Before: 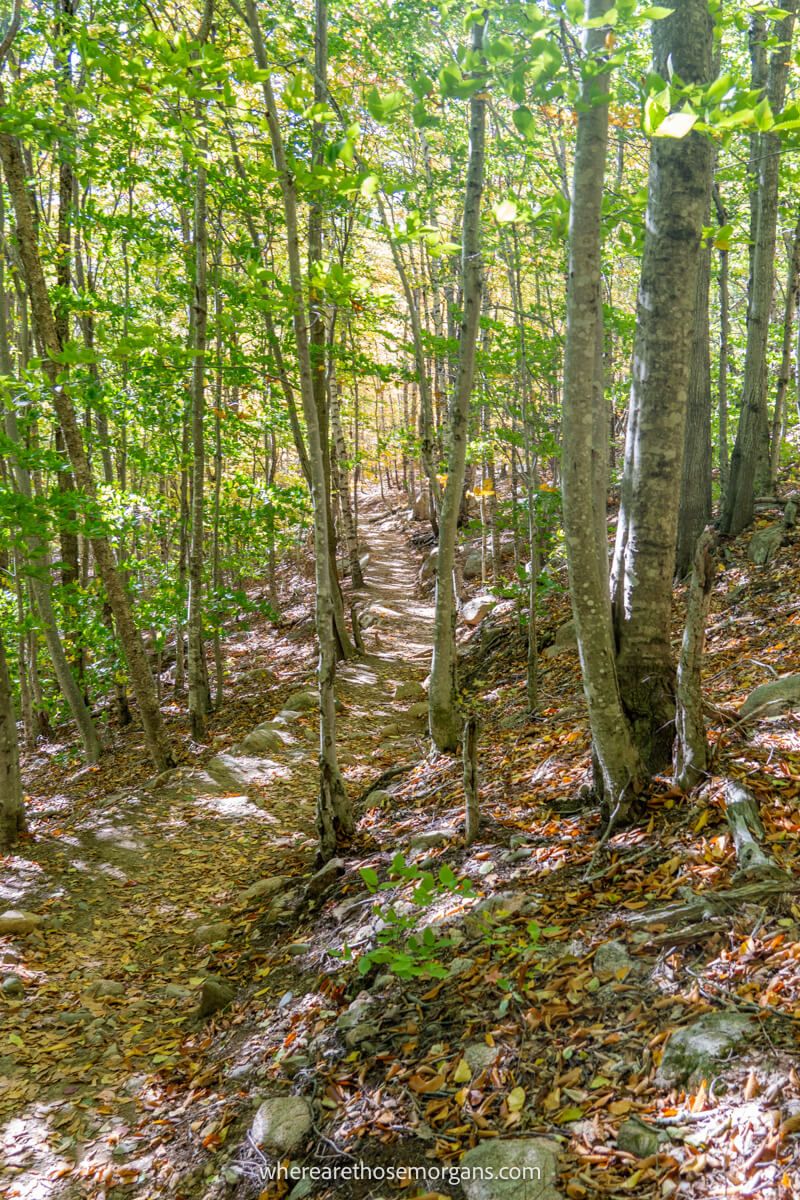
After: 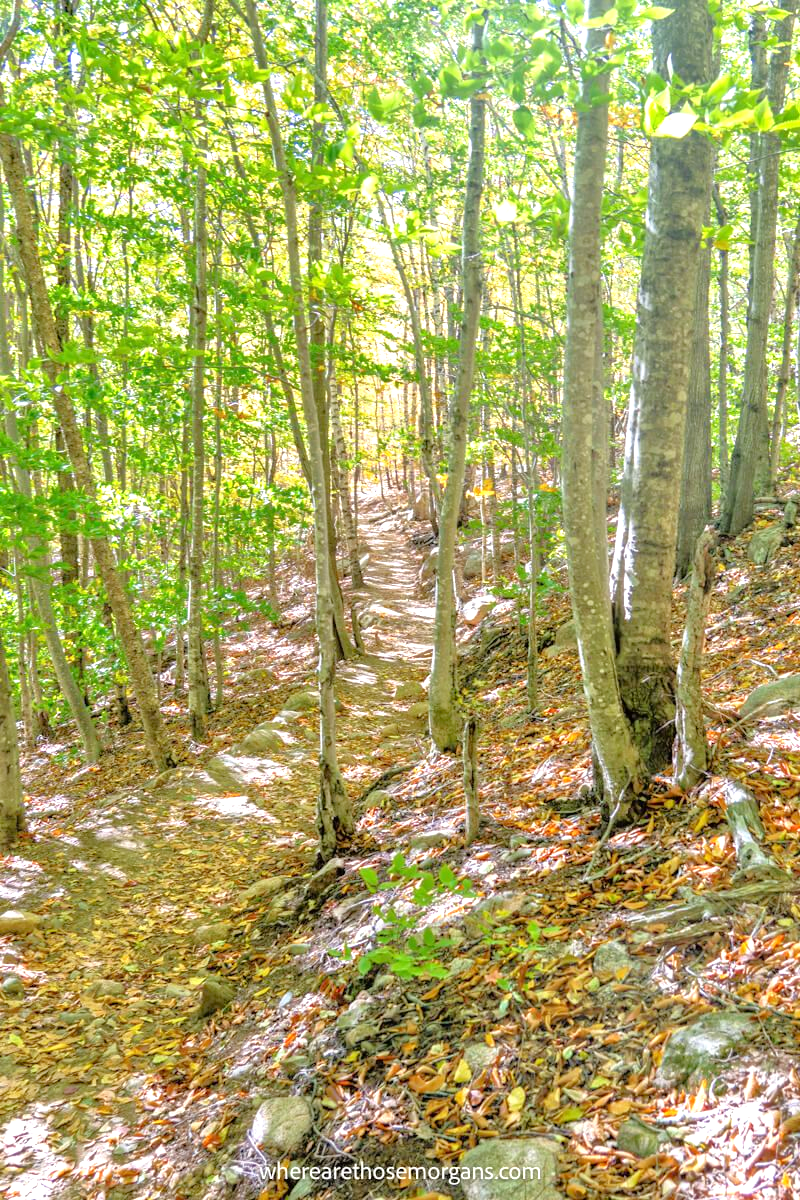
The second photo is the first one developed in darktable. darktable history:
tone equalizer: -7 EV 0.15 EV, -6 EV 0.6 EV, -5 EV 1.15 EV, -4 EV 1.33 EV, -3 EV 1.15 EV, -2 EV 0.6 EV, -1 EV 0.15 EV, mask exposure compensation -0.5 EV
exposure: exposure 0.636 EV, compensate highlight preservation false
white balance: red 1, blue 1
